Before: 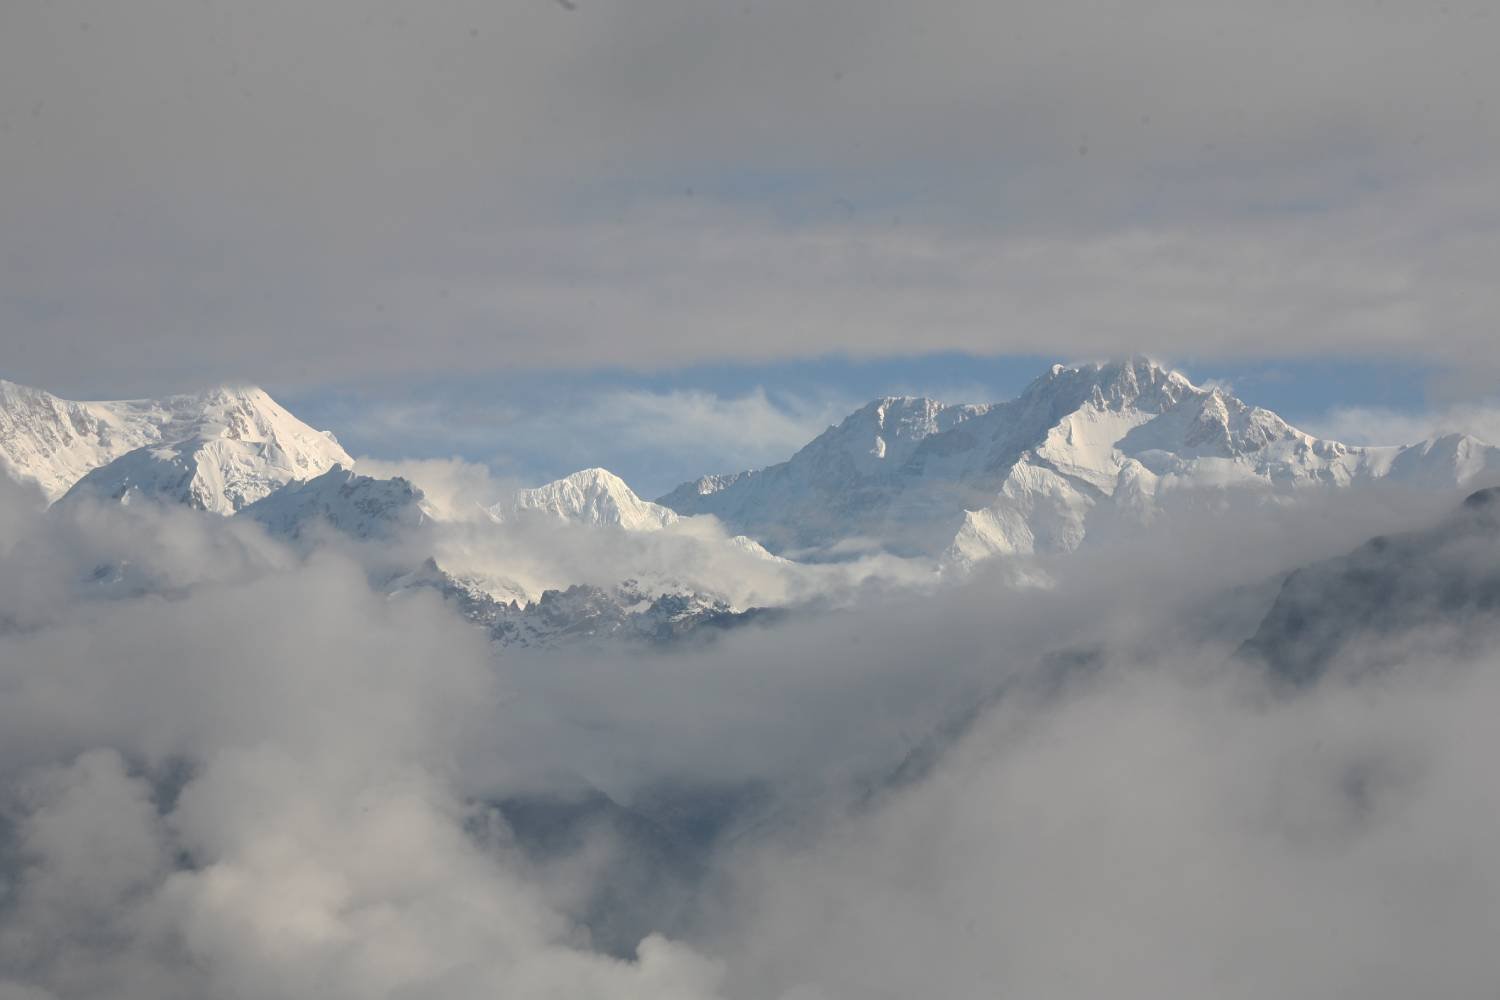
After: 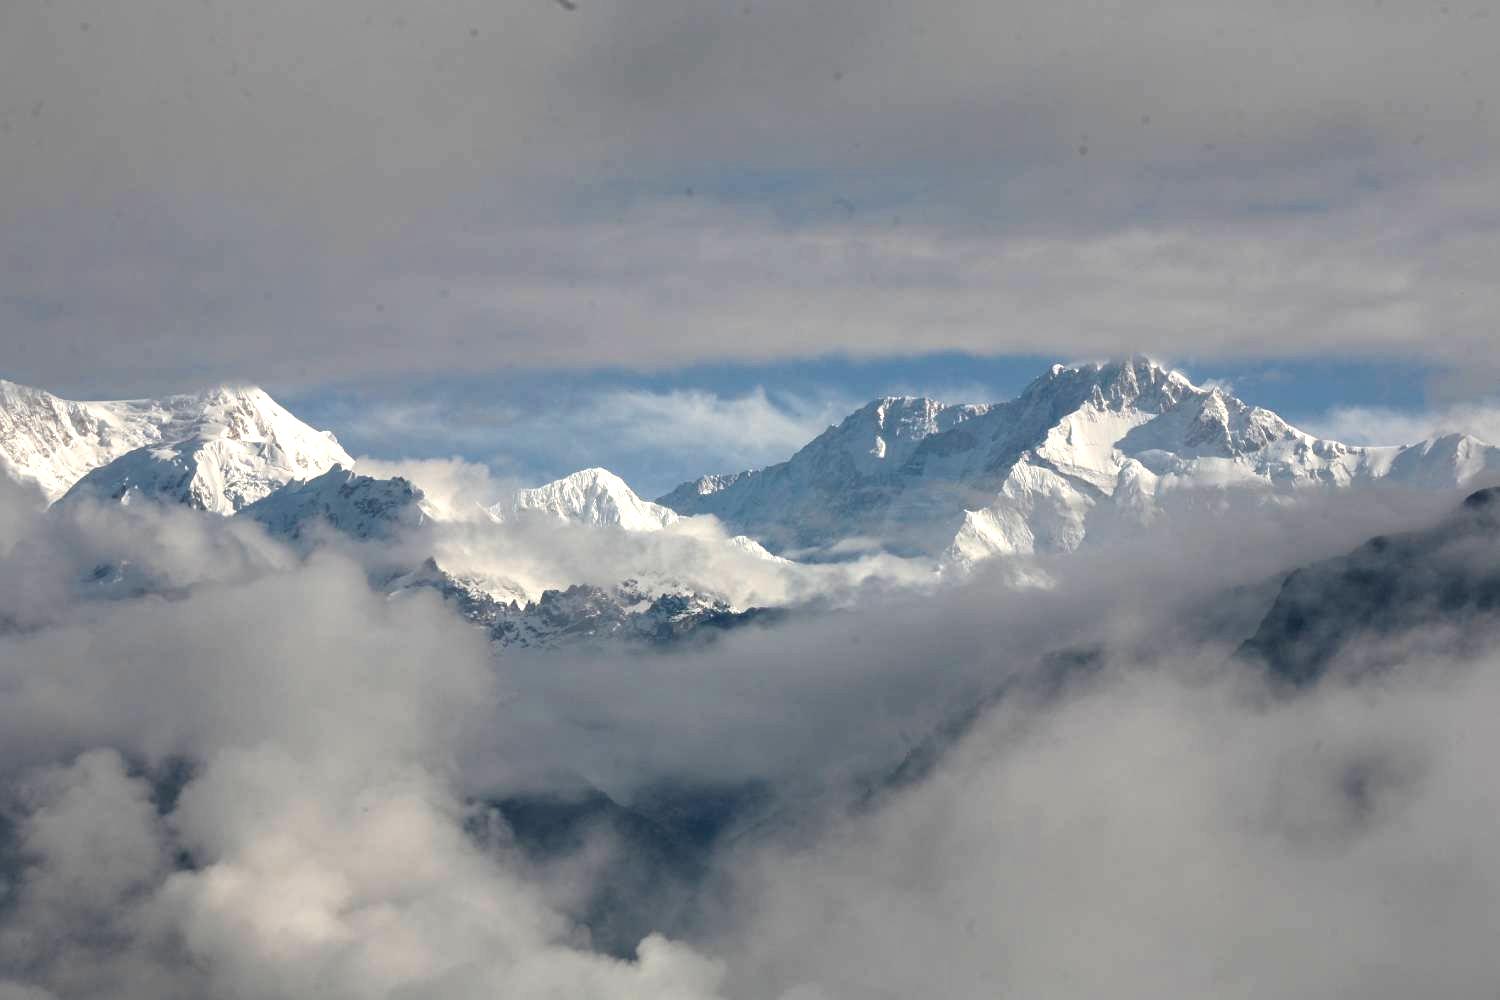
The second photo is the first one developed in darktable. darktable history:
local contrast: highlights 80%, shadows 57%, detail 175%, midtone range 0.602
velvia: on, module defaults
color balance rgb: perceptual saturation grading › global saturation 20%, perceptual saturation grading › highlights -25%, perceptual saturation grading › shadows 25%
